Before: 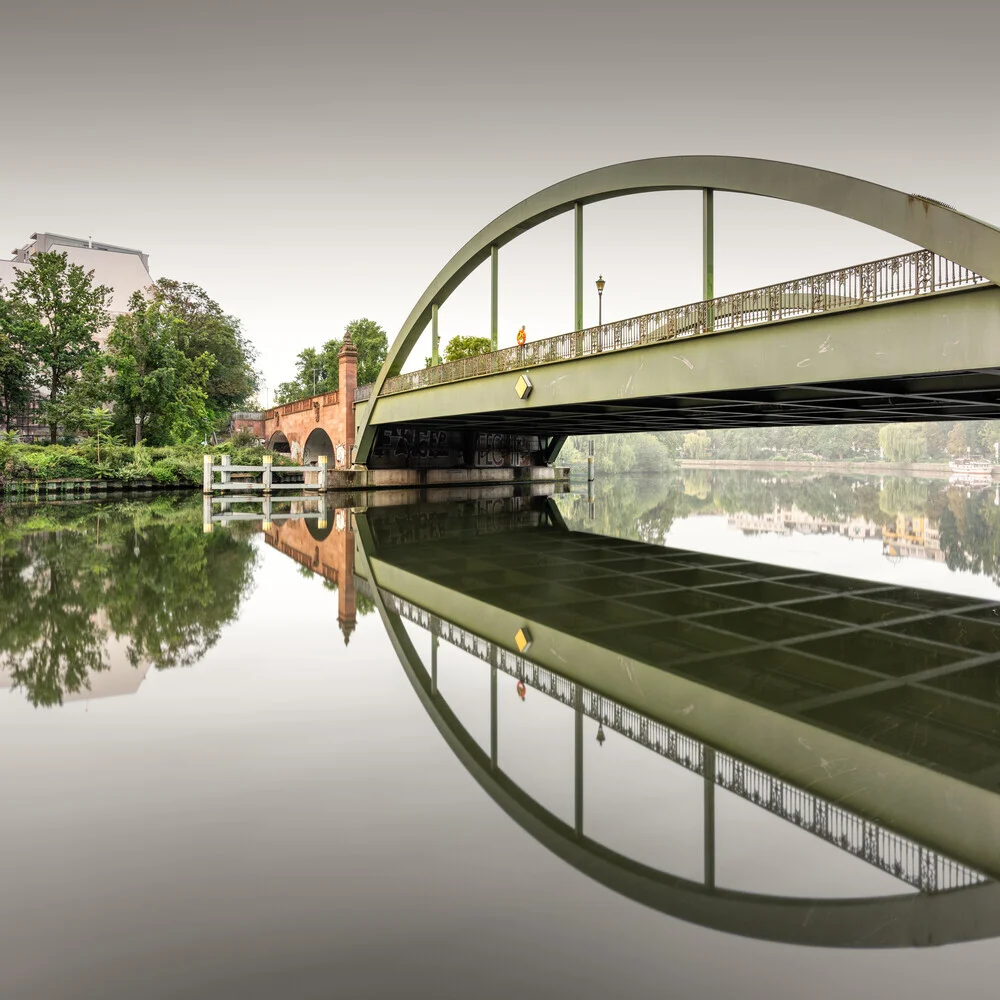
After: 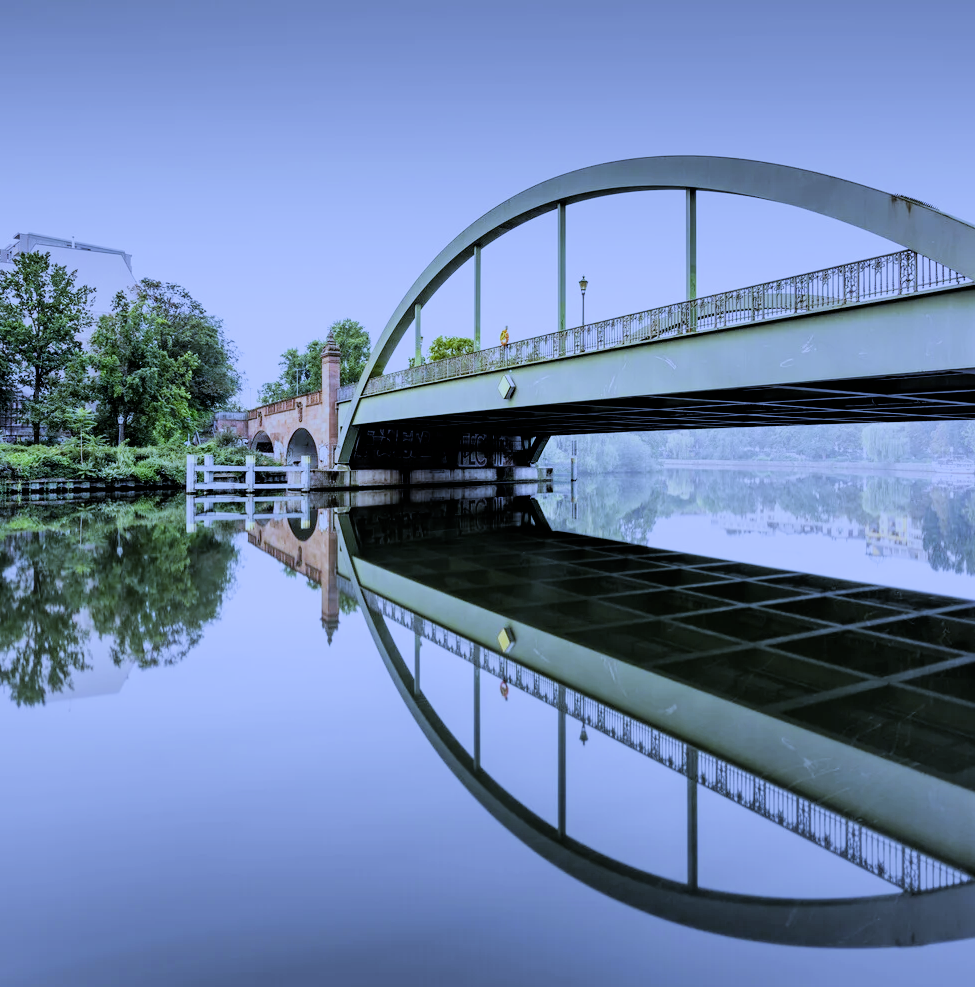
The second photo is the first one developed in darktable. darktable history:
filmic rgb: black relative exposure -5 EV, hardness 2.88, contrast 1.2
crop and rotate: left 1.774%, right 0.633%, bottom 1.28%
white balance: red 0.766, blue 1.537
